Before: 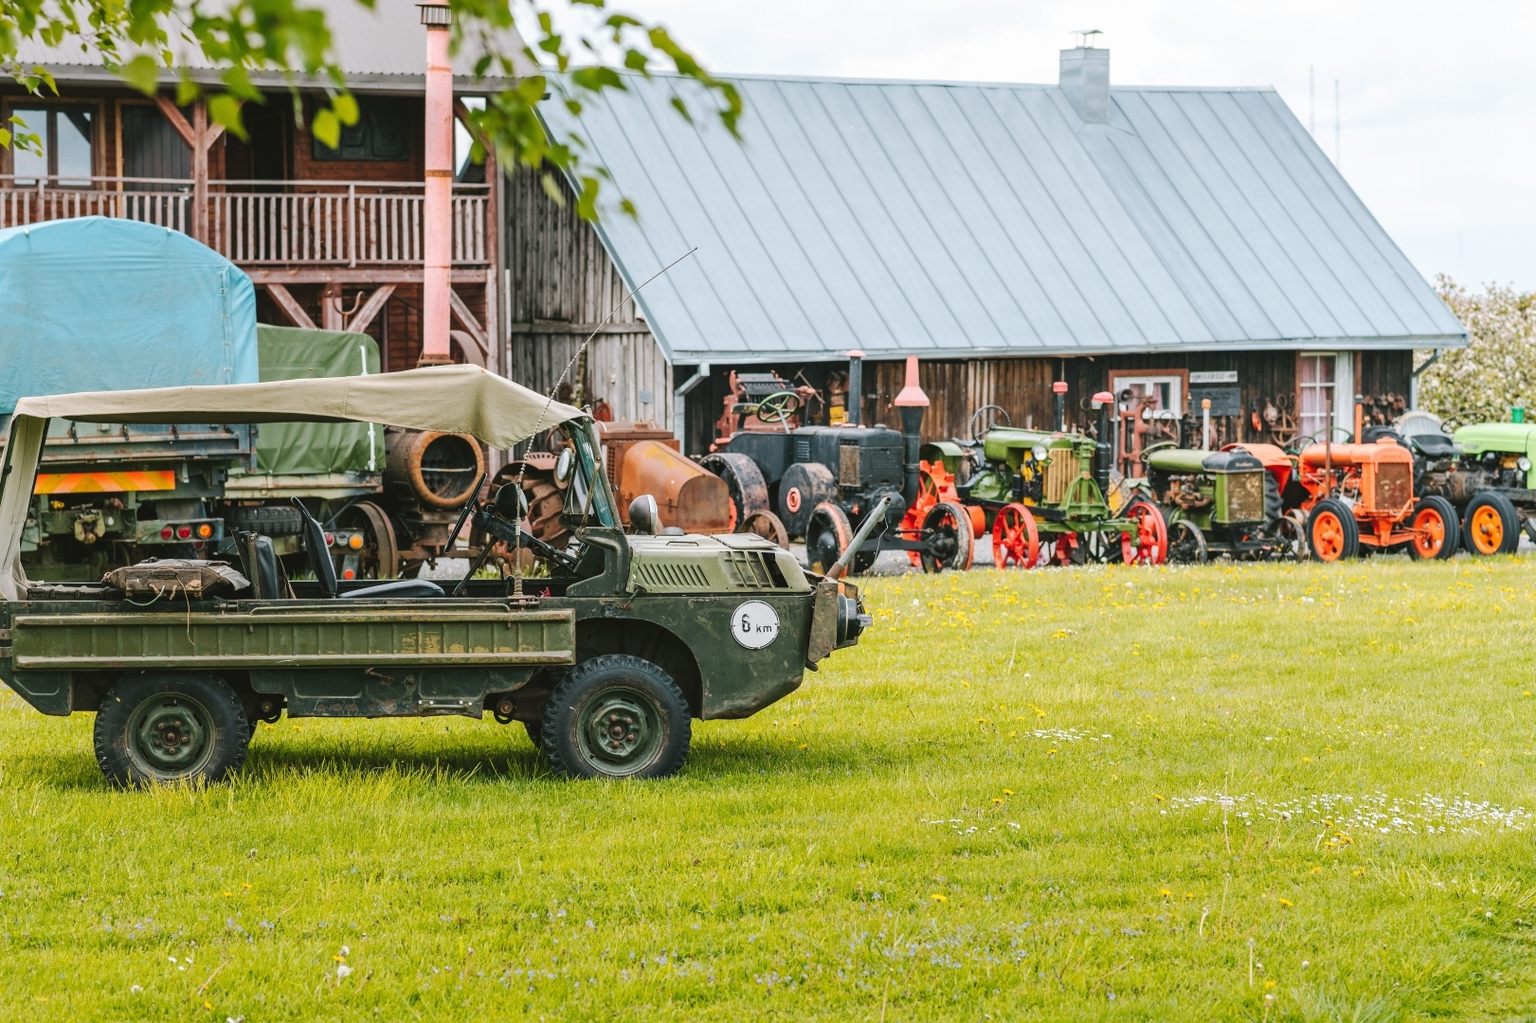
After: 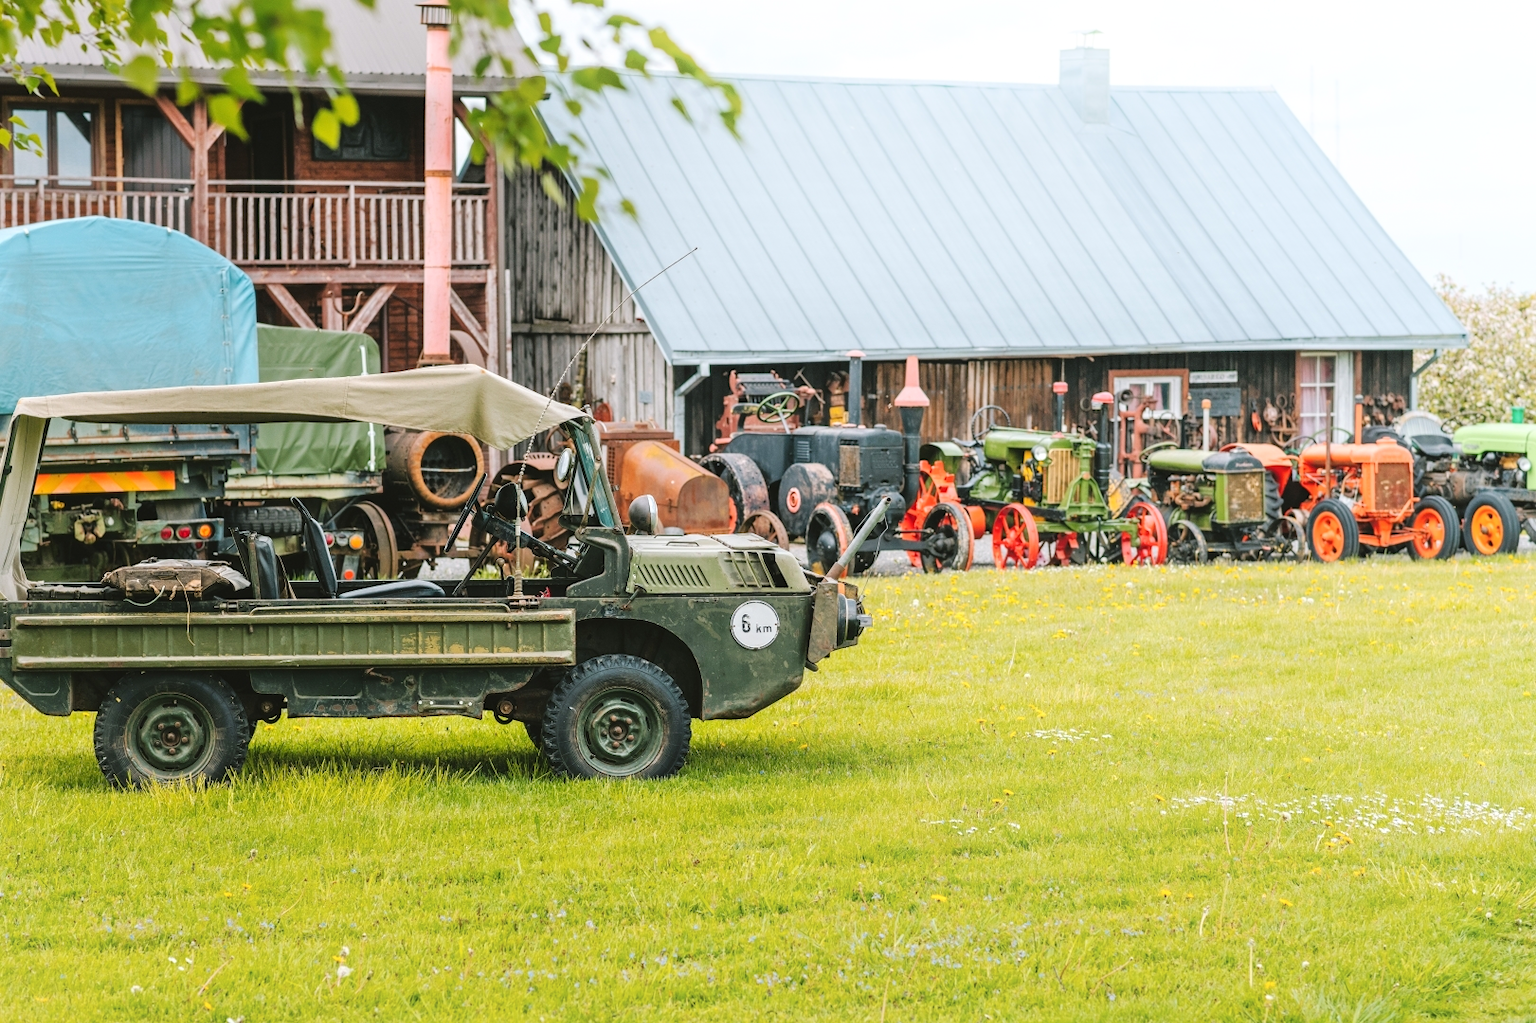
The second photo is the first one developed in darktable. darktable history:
tone equalizer: -8 EV 0.02 EV, -7 EV -0.015 EV, -6 EV 0.044 EV, -5 EV 0.054 EV, -4 EV 0.267 EV, -3 EV 0.659 EV, -2 EV 0.564 EV, -1 EV 0.2 EV, +0 EV 0.045 EV
shadows and highlights: shadows -24.94, highlights 50.85, soften with gaussian
